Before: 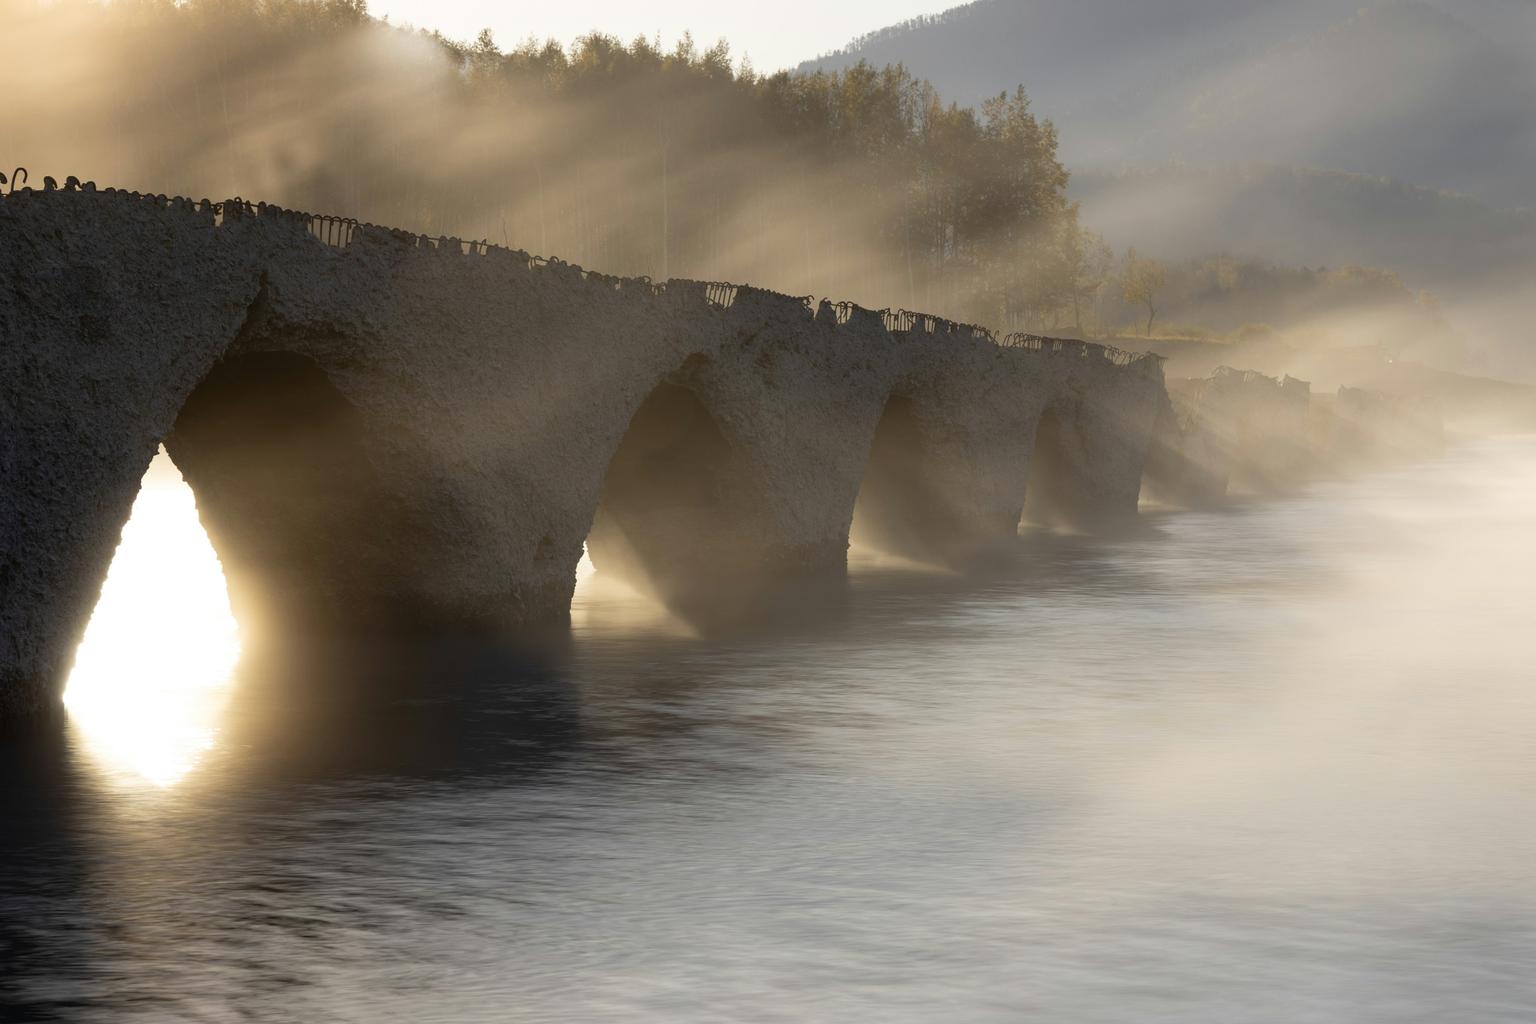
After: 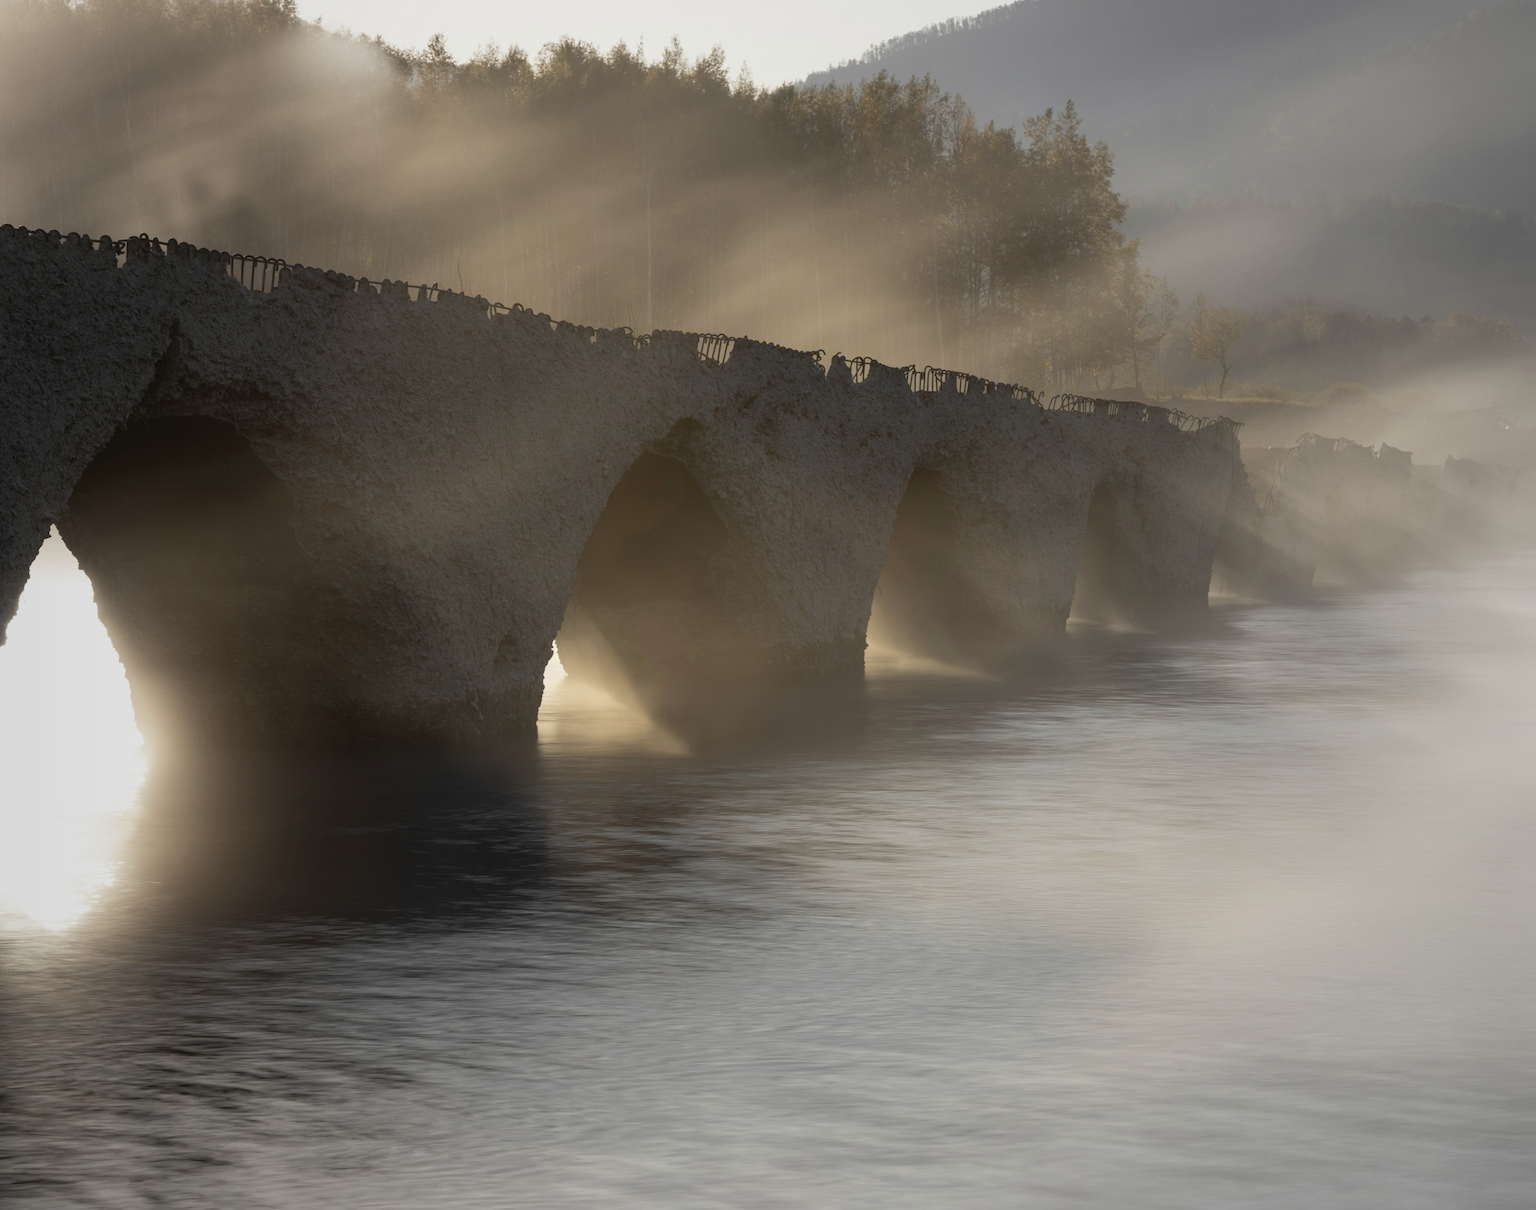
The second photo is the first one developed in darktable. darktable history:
exposure: exposure -0.047 EV, compensate highlight preservation false
vignetting: fall-off start 17.38%, fall-off radius 137.69%, brightness -0.273, center (0, 0.005), width/height ratio 0.615, shape 0.601, unbound false
crop: left 7.583%, right 7.846%
